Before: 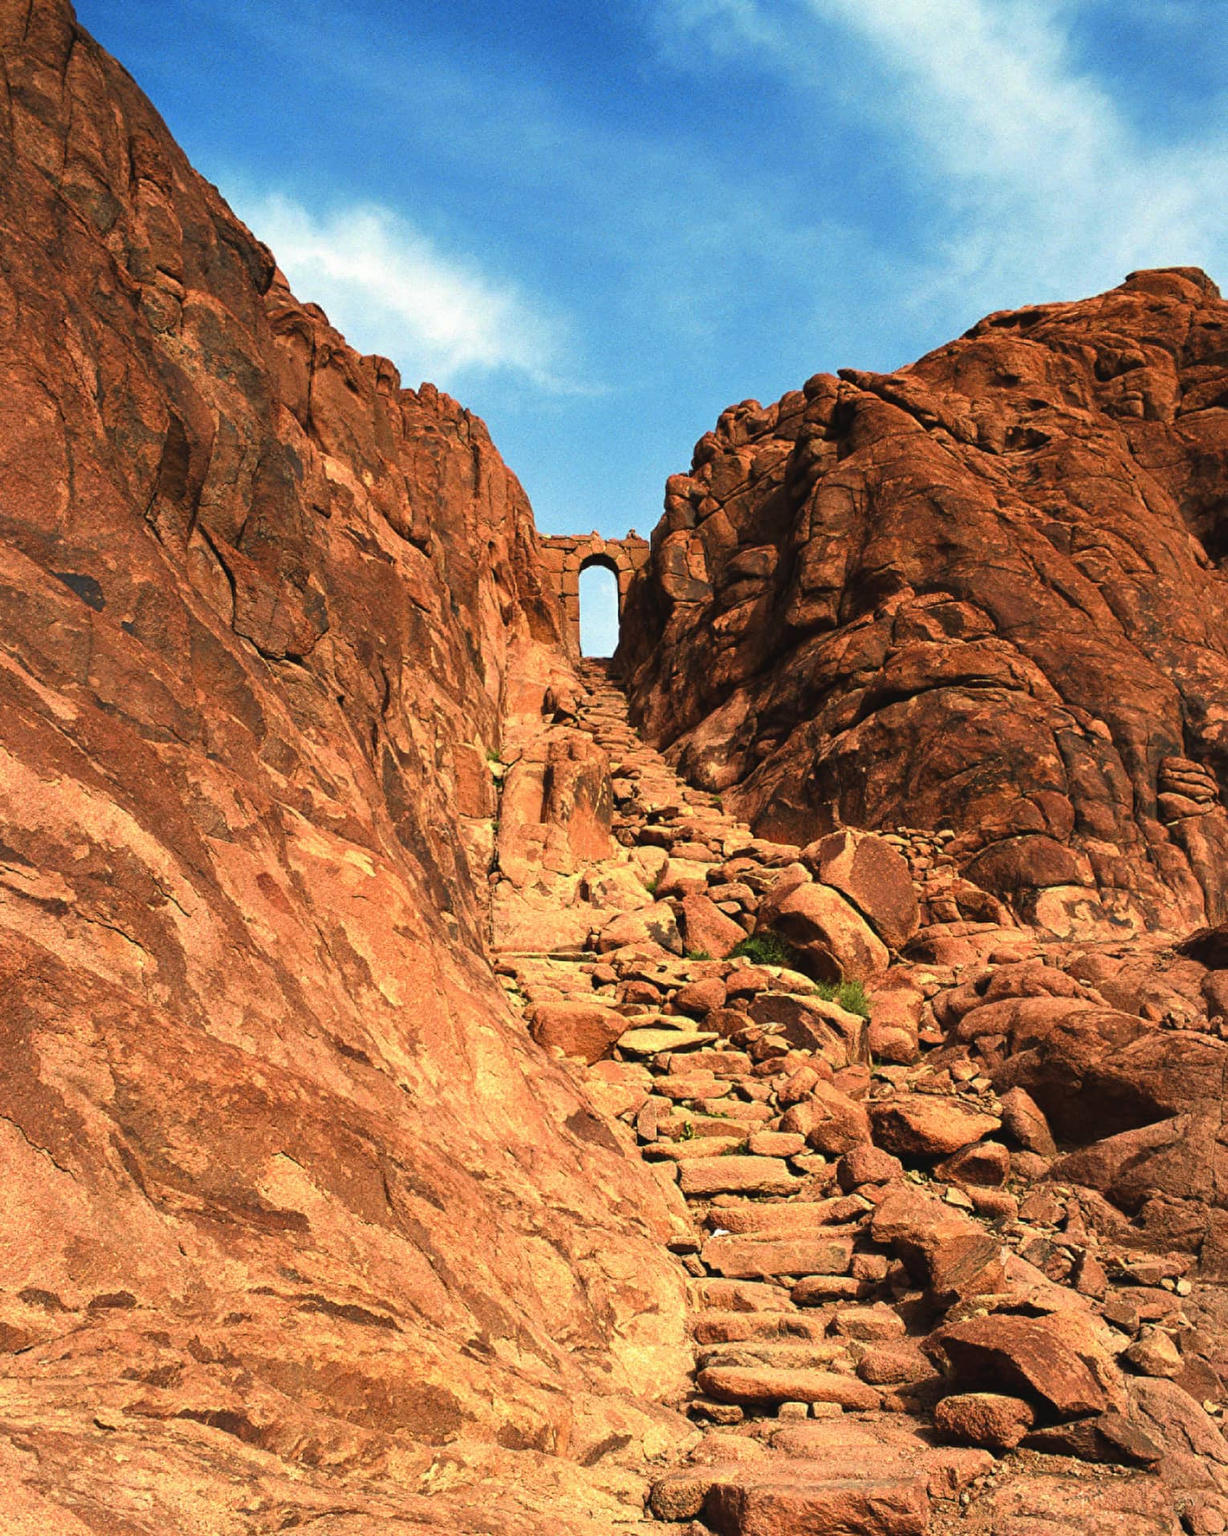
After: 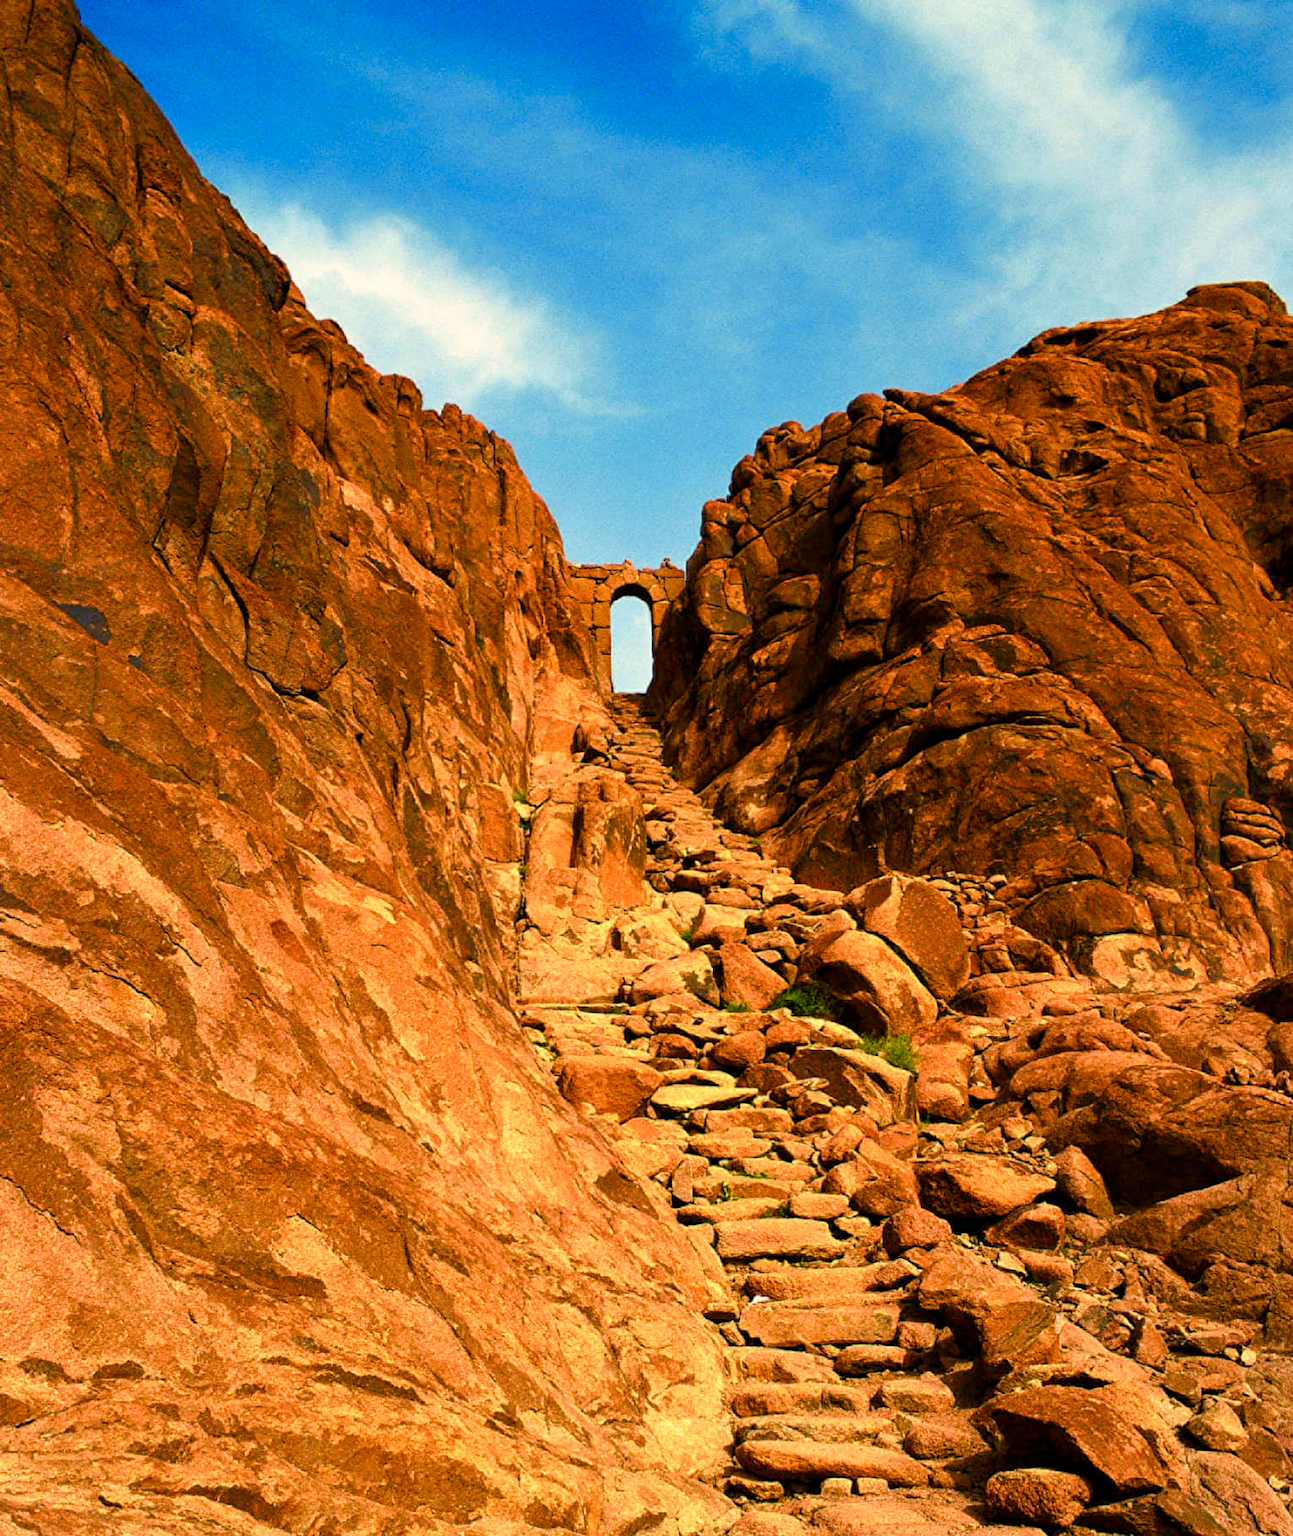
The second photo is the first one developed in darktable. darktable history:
color balance rgb: shadows lift › chroma 3%, shadows lift › hue 240.84°, highlights gain › chroma 3%, highlights gain › hue 73.2°, global offset › luminance -0.5%, perceptual saturation grading › global saturation 20%, perceptual saturation grading › highlights -25%, perceptual saturation grading › shadows 50%, global vibrance 25.26%
crop and rotate: top 0%, bottom 5.097%
